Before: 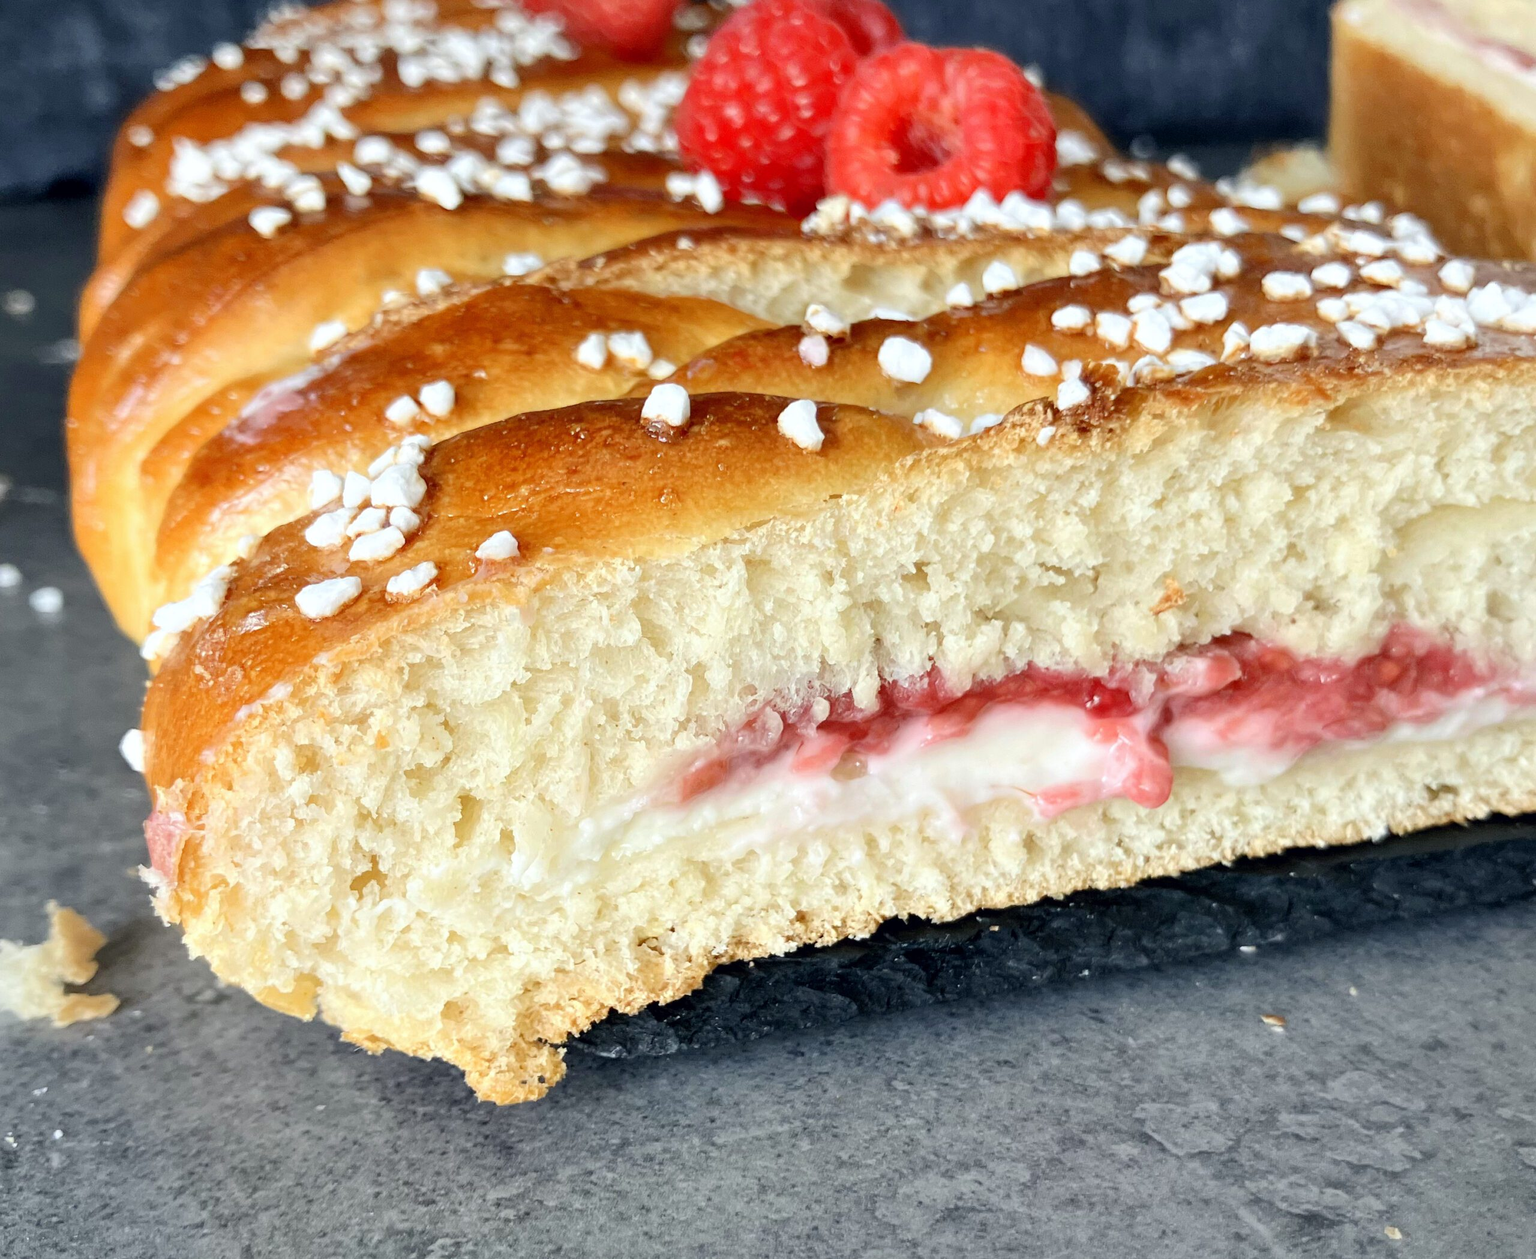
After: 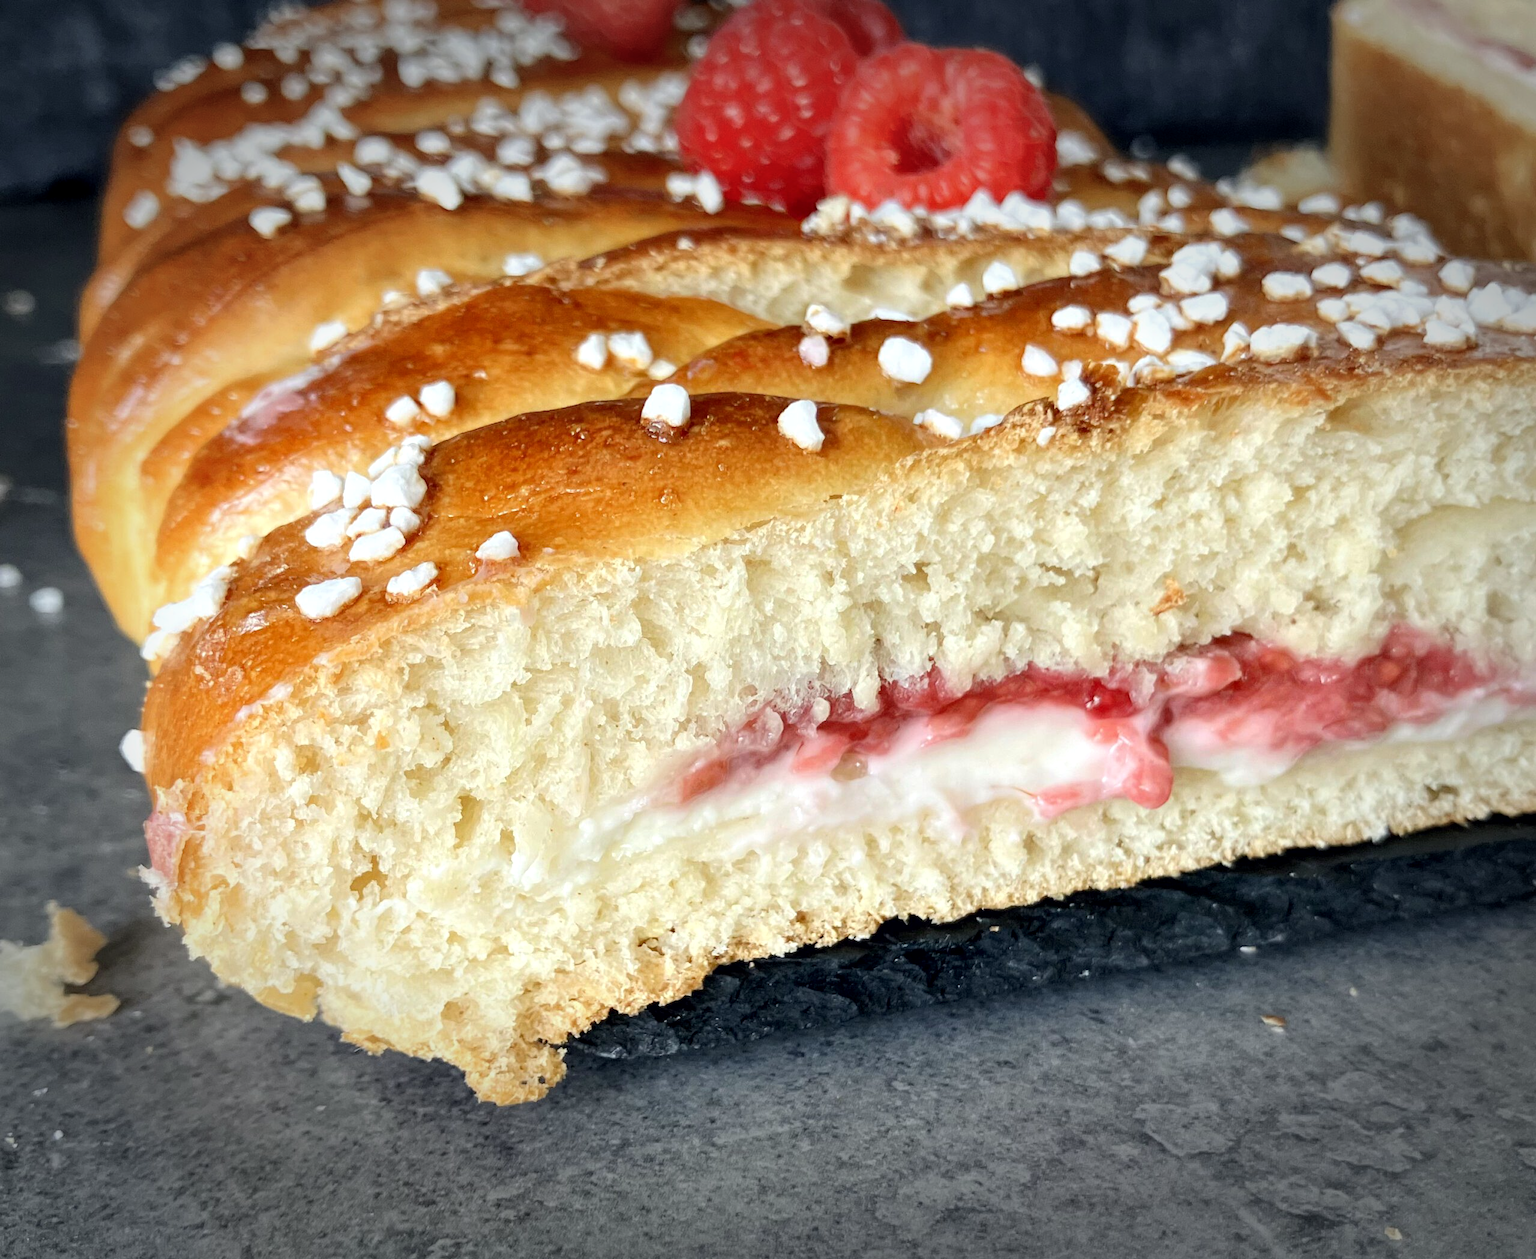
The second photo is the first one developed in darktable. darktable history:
local contrast: highlights 100%, shadows 100%, detail 120%, midtone range 0.2
vignetting: fall-off start 70.97%, brightness -0.584, saturation -0.118, width/height ratio 1.333
